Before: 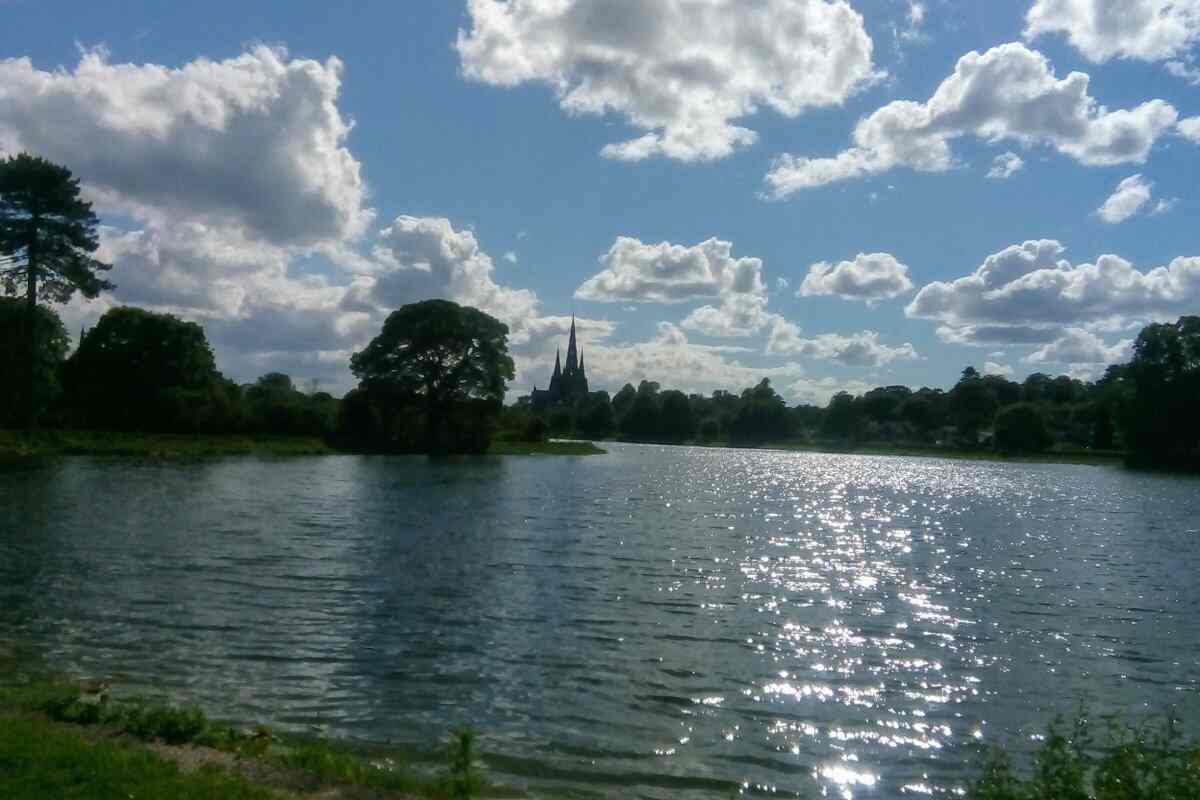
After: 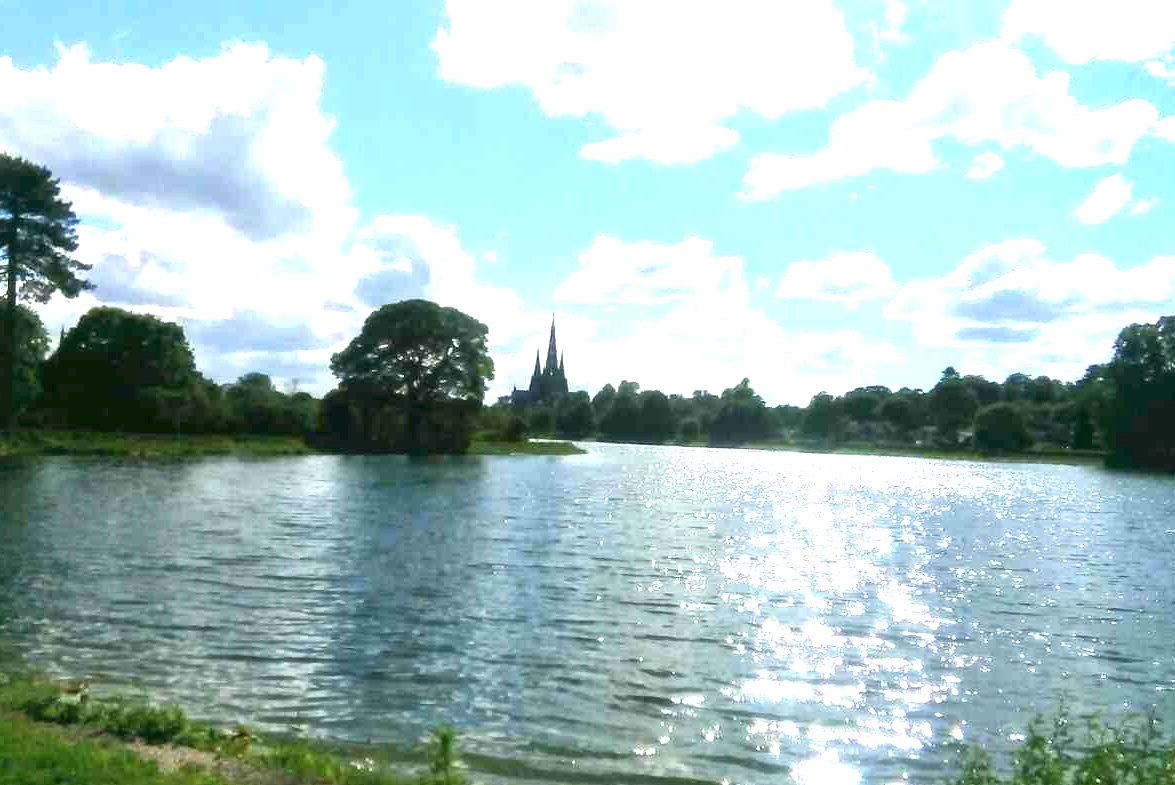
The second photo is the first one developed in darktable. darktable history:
exposure: black level correction 0, exposure 1.963 EV, compensate highlight preservation false
color zones: curves: ch0 [(0, 0.558) (0.143, 0.559) (0.286, 0.529) (0.429, 0.505) (0.571, 0.5) (0.714, 0.5) (0.857, 0.5) (1, 0.558)]; ch1 [(0, 0.469) (0.01, 0.469) (0.12, 0.446) (0.248, 0.469) (0.5, 0.5) (0.748, 0.5) (0.99, 0.469) (1, 0.469)]
crop: left 1.737%, right 0.267%, bottom 1.803%
